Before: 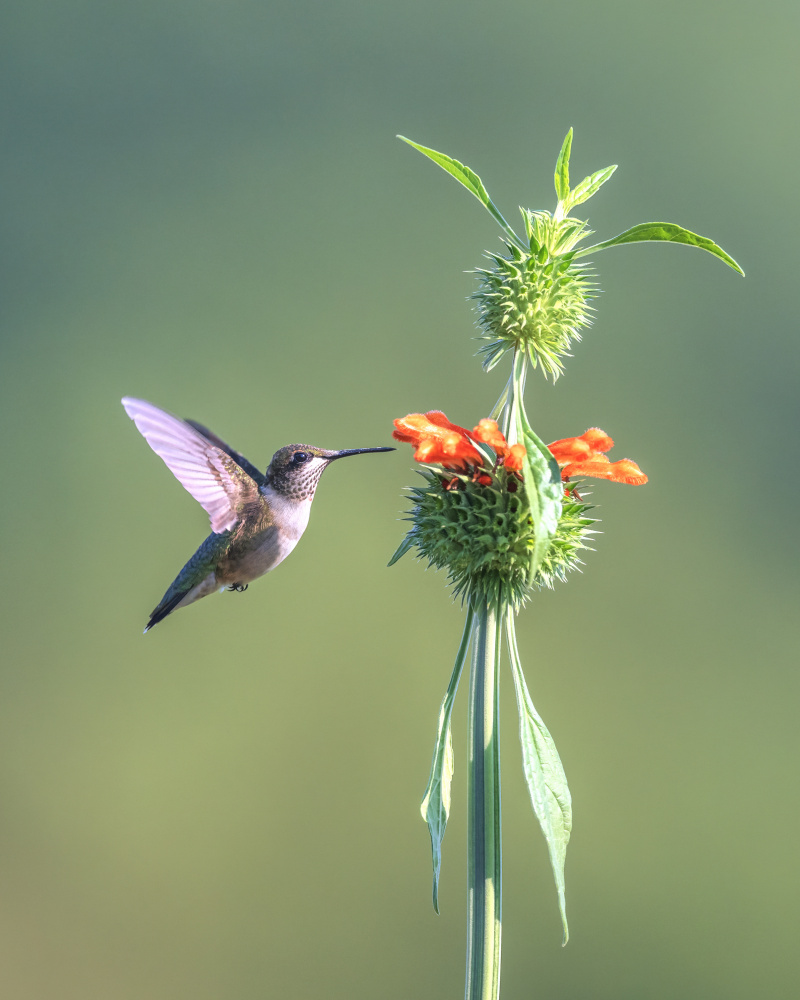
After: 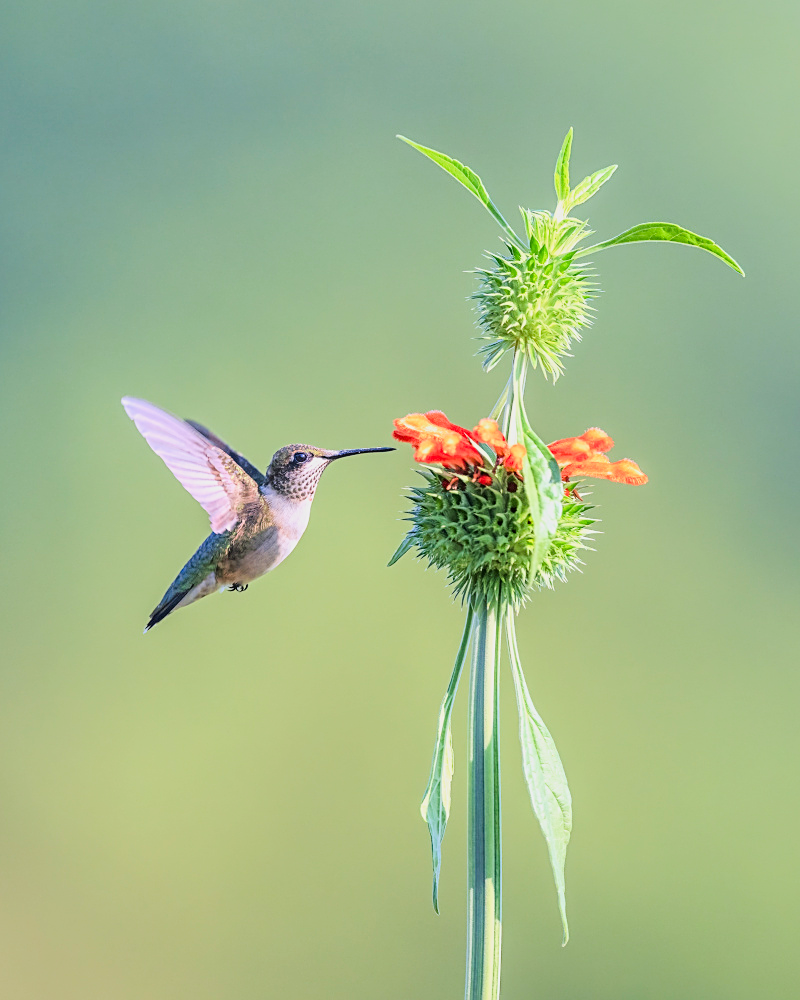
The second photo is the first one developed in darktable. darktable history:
filmic rgb: black relative exposure -7.32 EV, white relative exposure 5.09 EV, hardness 3.2
sharpen: on, module defaults
exposure: black level correction 0.001, exposure 0.955 EV, compensate exposure bias true, compensate highlight preservation false
contrast brightness saturation: contrast 0.09, saturation 0.28
